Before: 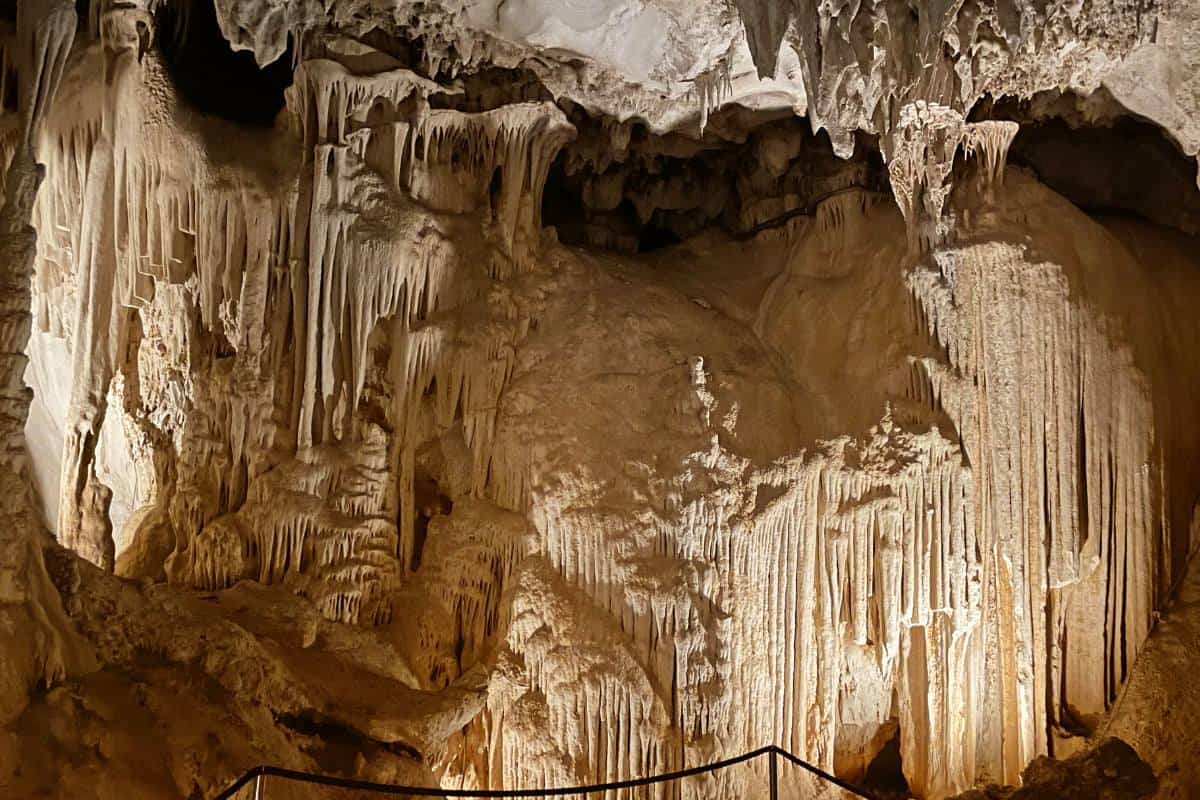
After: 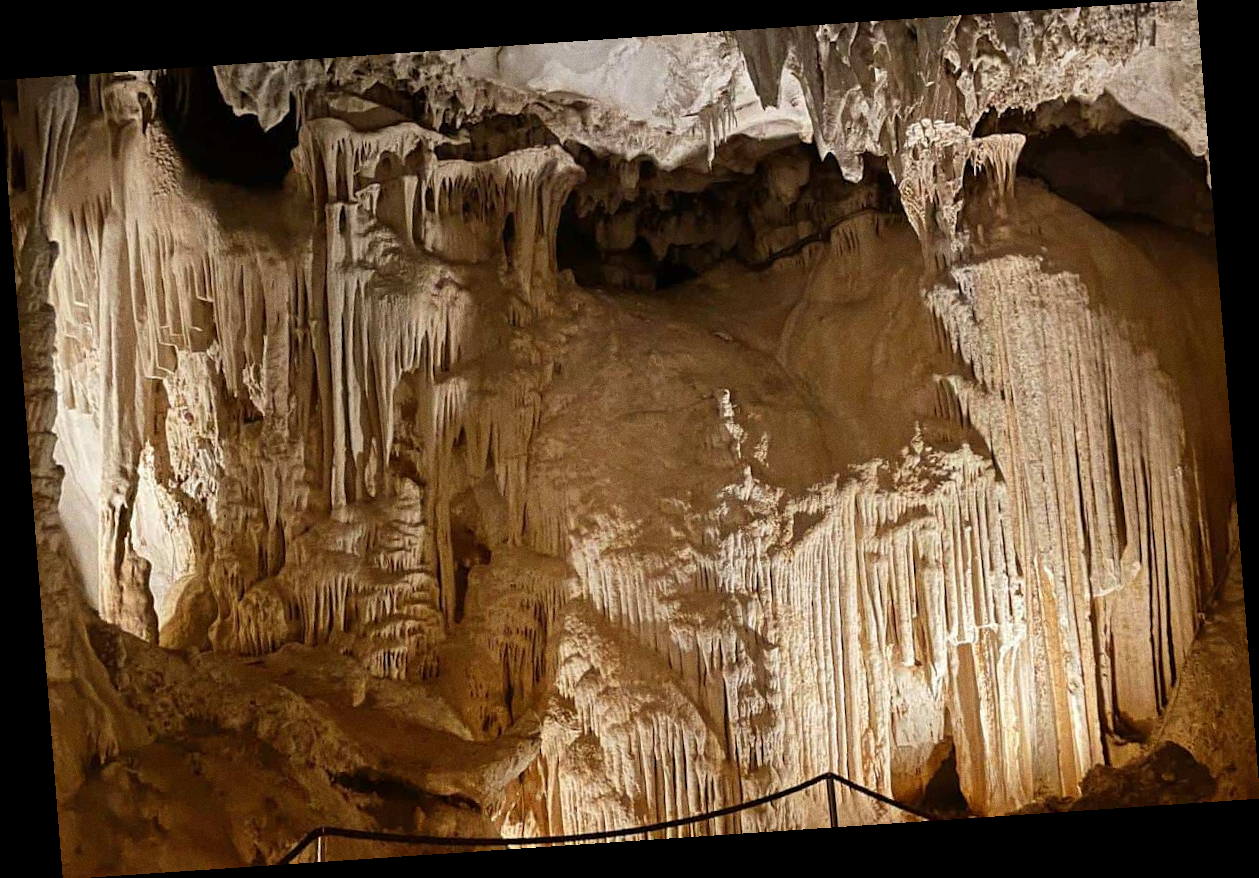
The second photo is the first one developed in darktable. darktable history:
grain: coarseness 0.09 ISO
rotate and perspective: rotation -4.2°, shear 0.006, automatic cropping off
